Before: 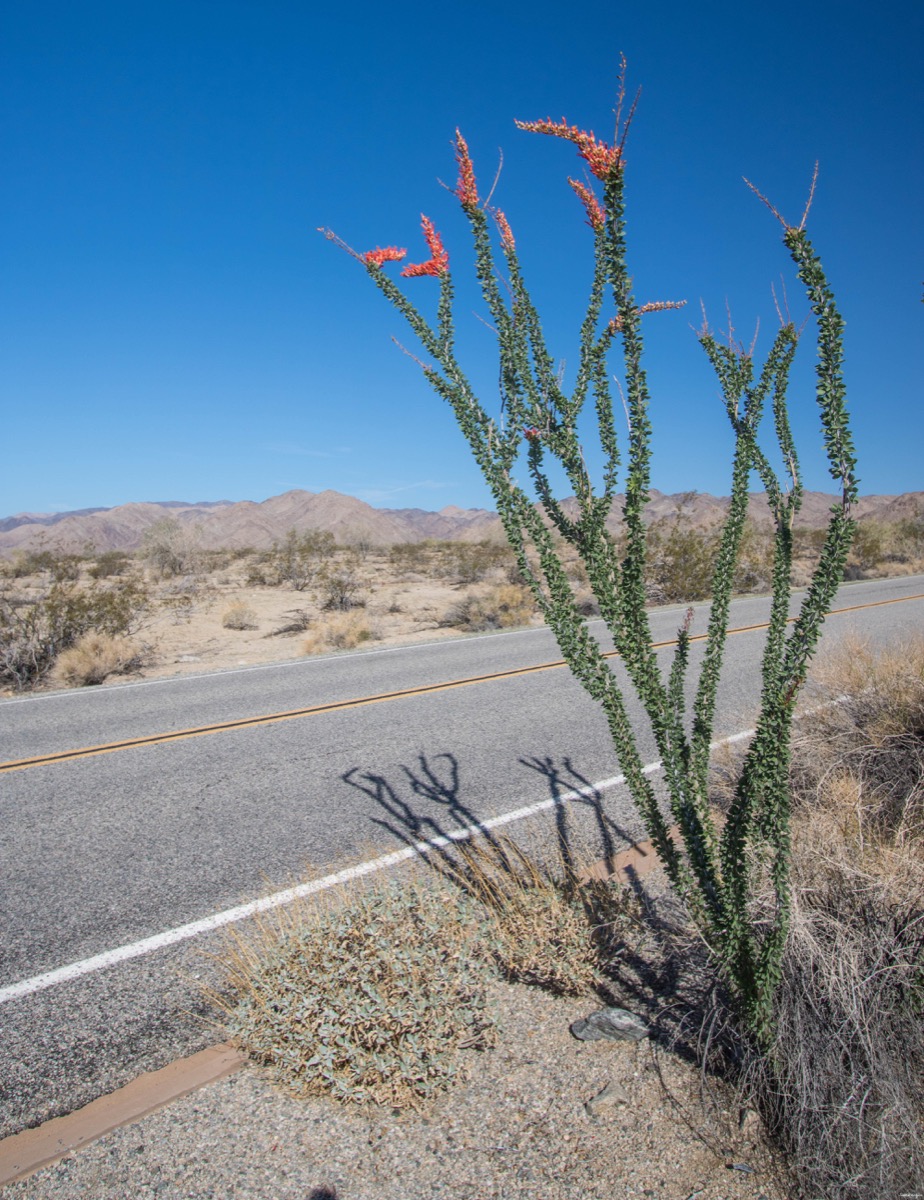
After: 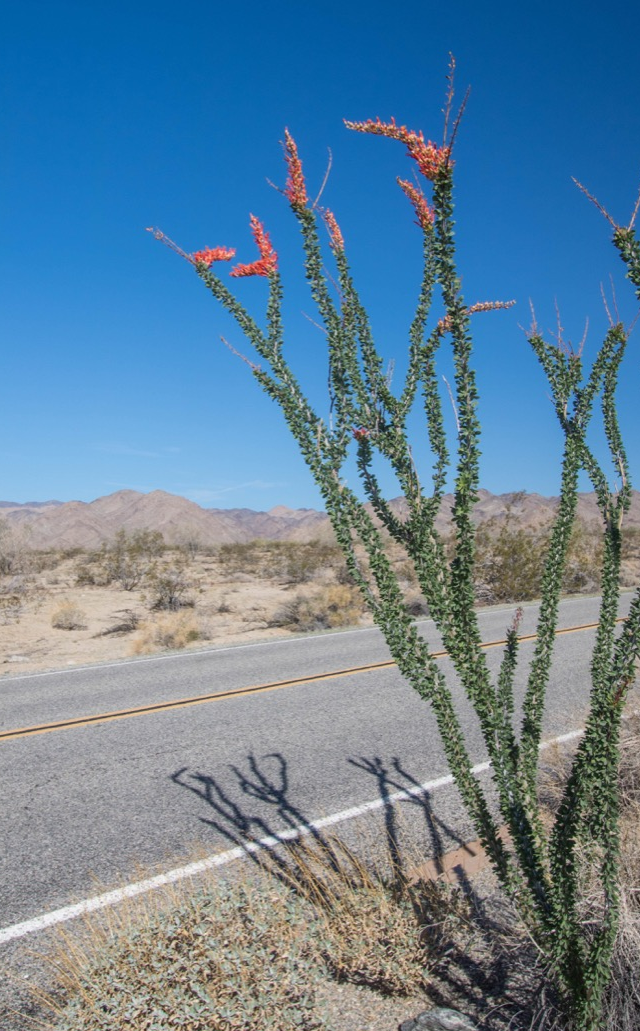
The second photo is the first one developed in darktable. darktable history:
crop: left 18.588%, right 12.054%, bottom 14.055%
